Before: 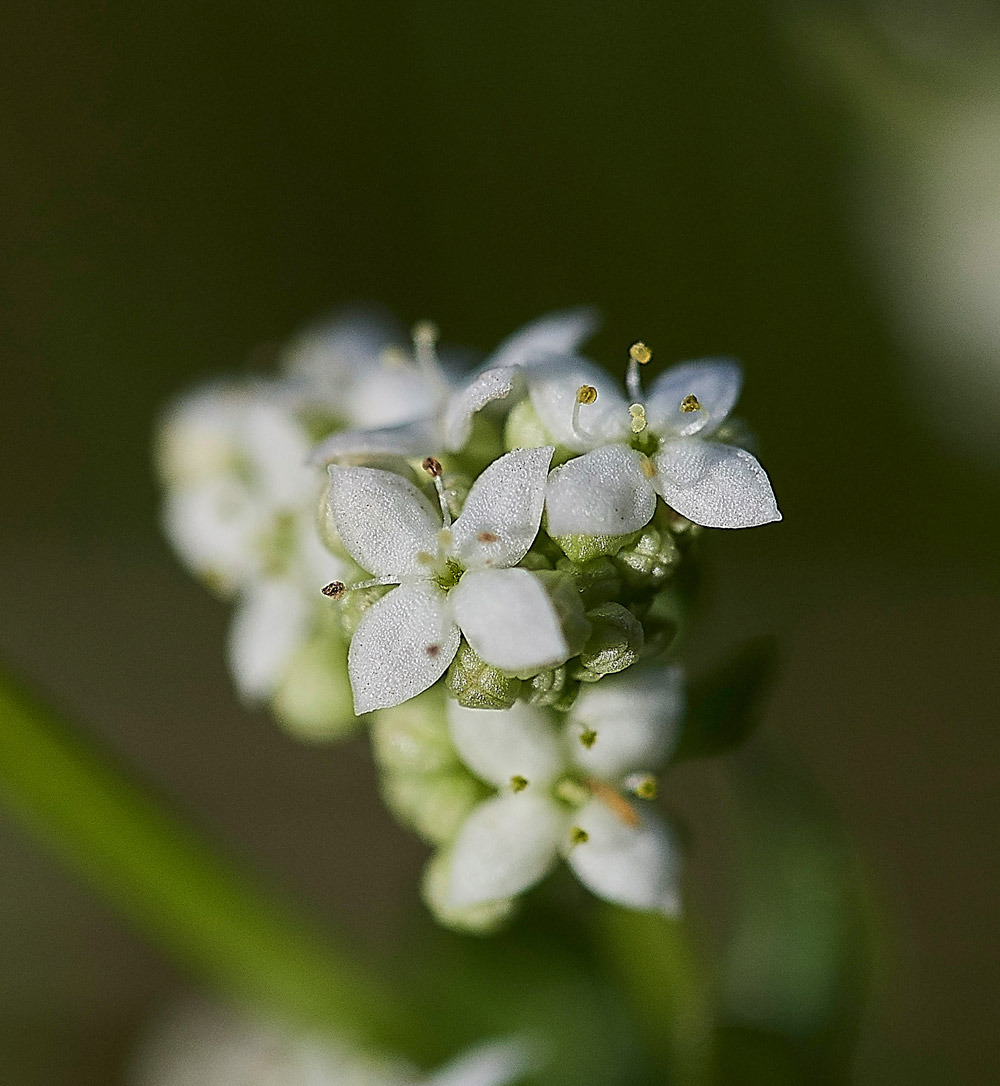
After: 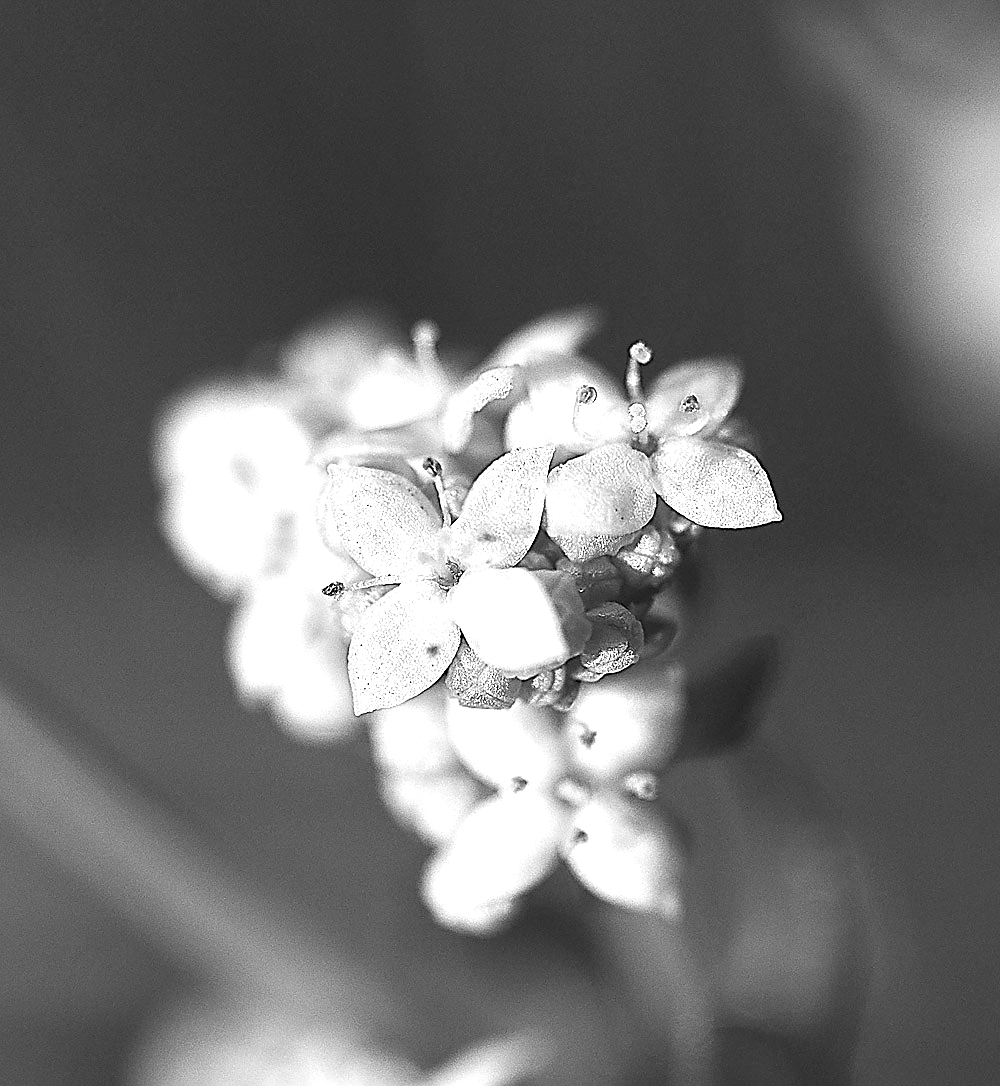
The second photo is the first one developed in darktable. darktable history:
monochrome: on, module defaults
exposure: black level correction 0, exposure 1.2 EV, compensate exposure bias true, compensate highlight preservation false
sharpen: on, module defaults
